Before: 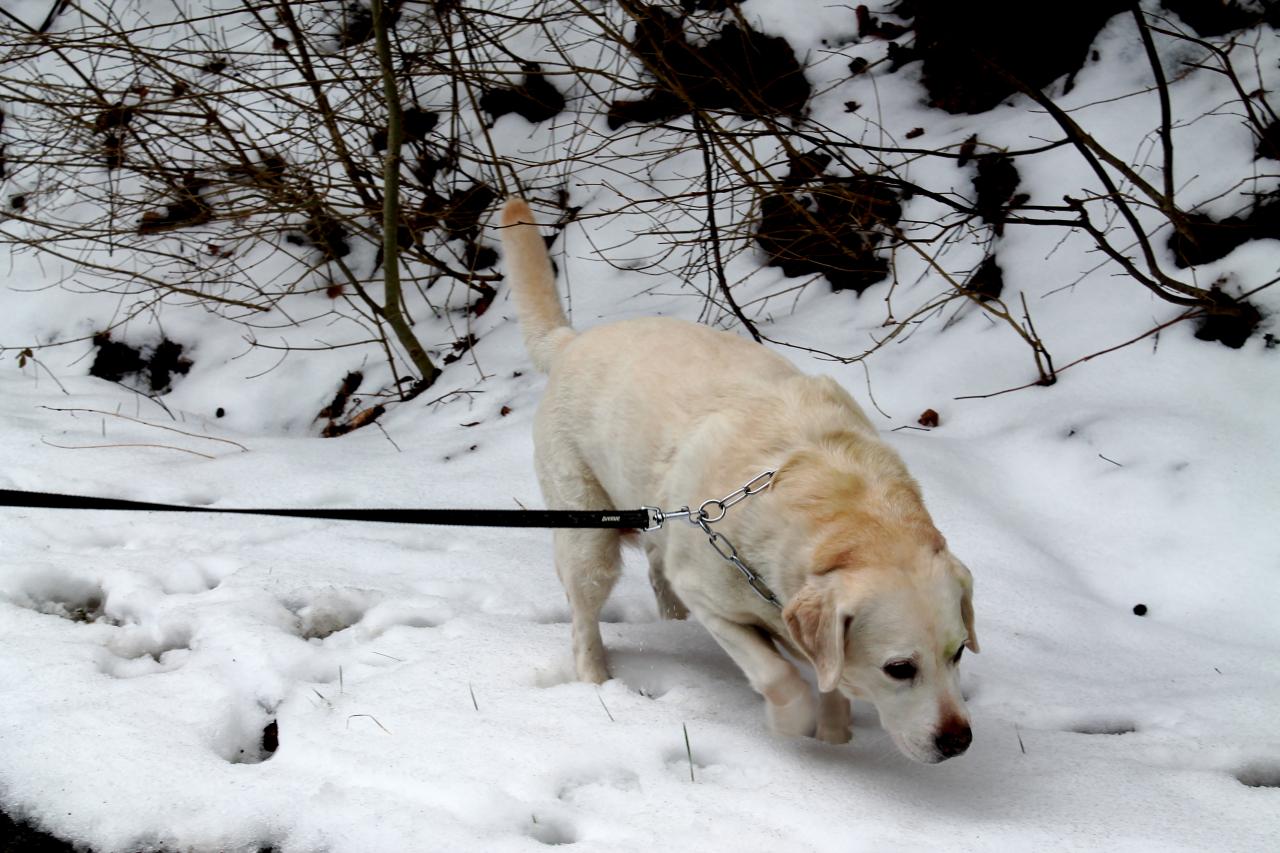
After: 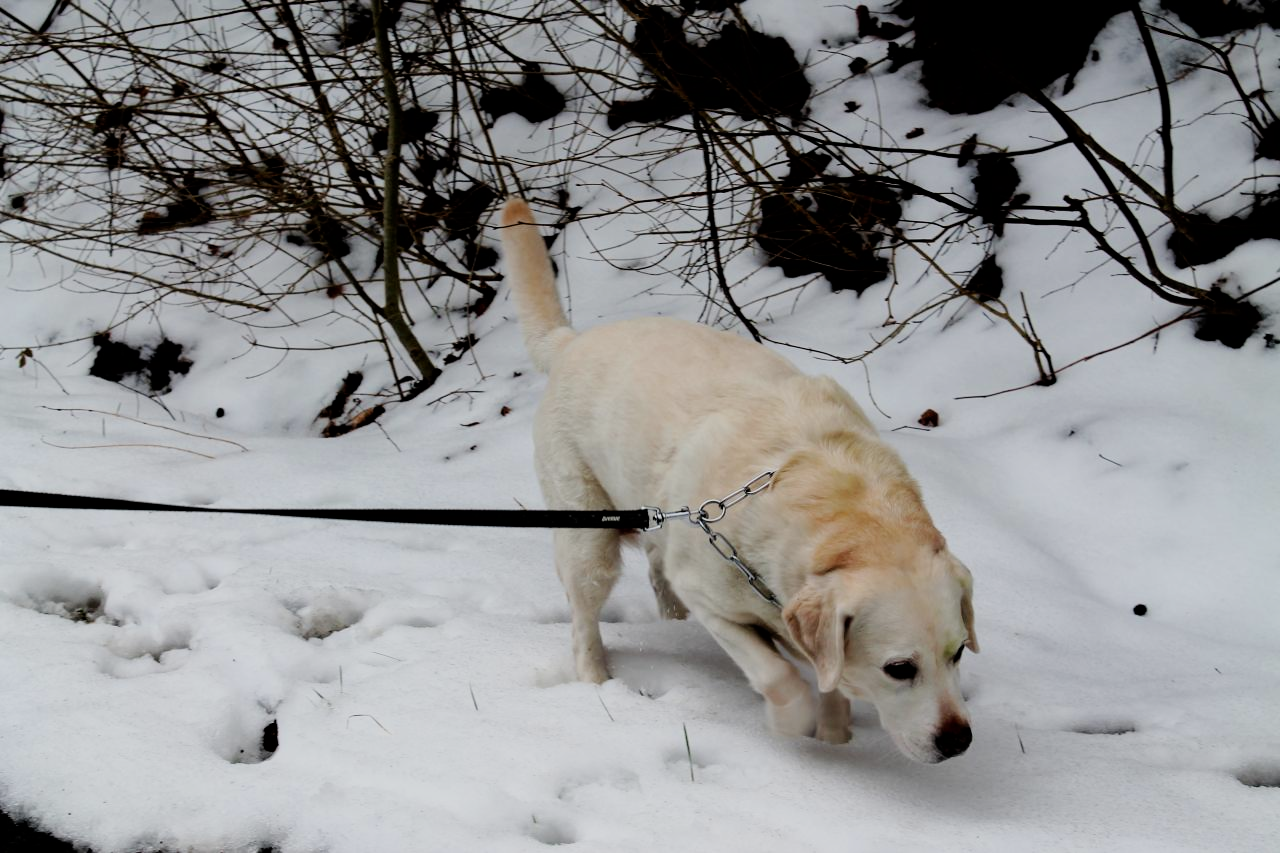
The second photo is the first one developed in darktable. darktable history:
filmic rgb: black relative exposure -8.03 EV, white relative exposure 3.98 EV, hardness 4.1, contrast 0.984
